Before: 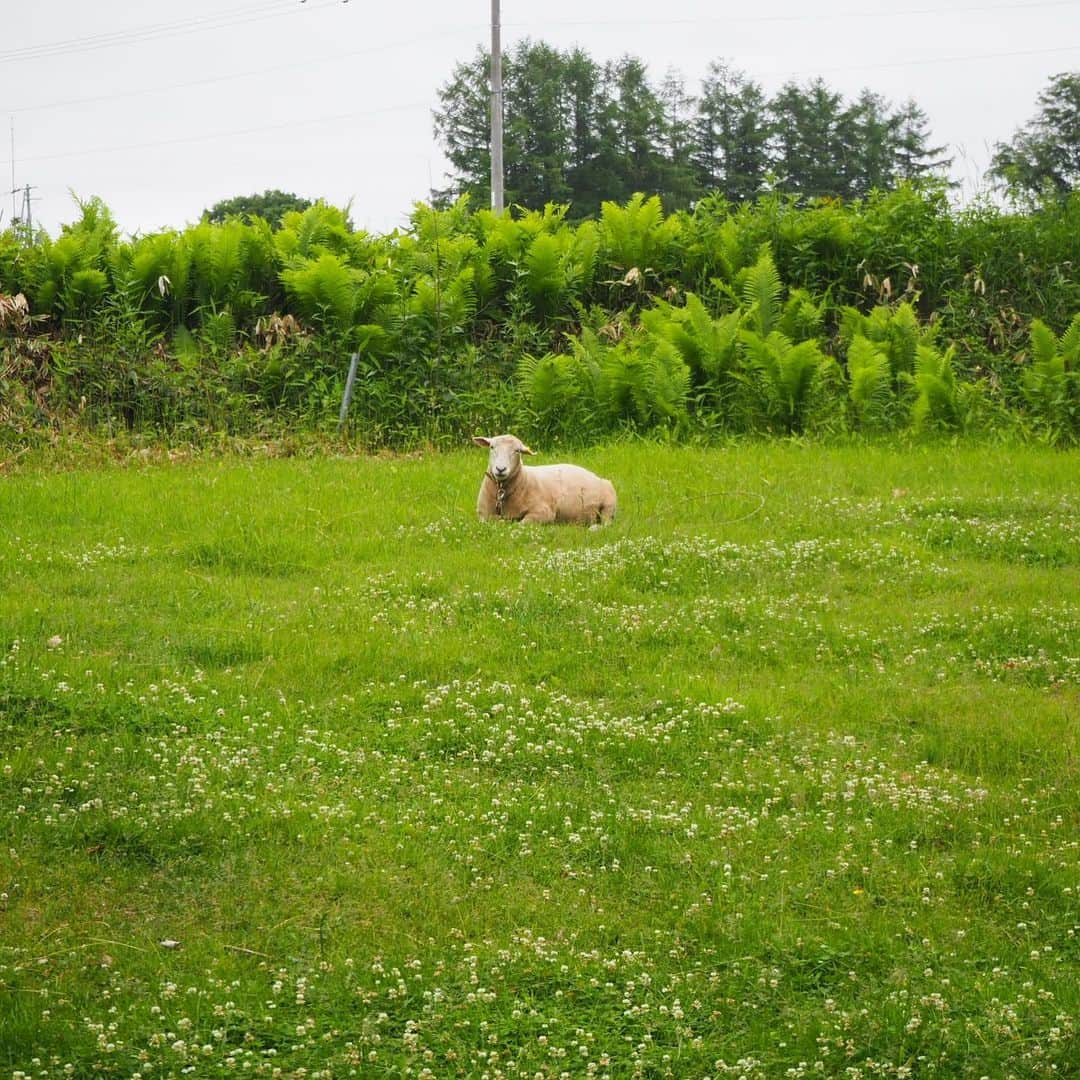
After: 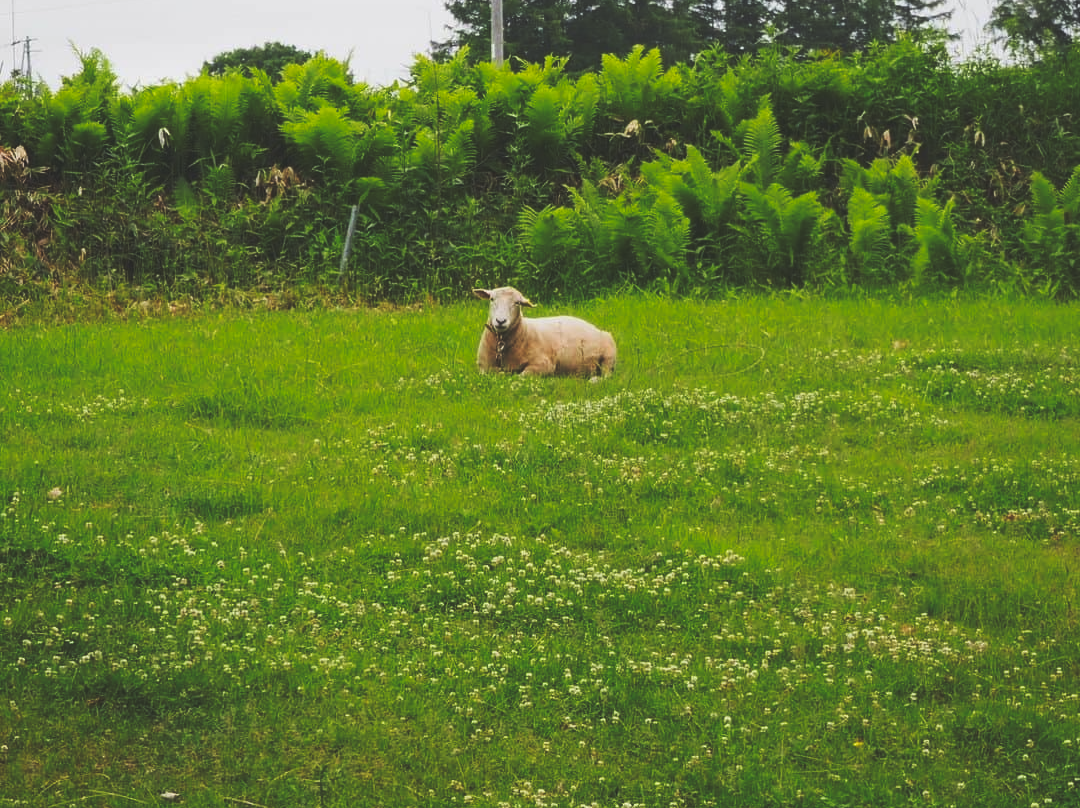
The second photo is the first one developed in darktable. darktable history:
tone curve: curves: ch0 [(0, 0.142) (0.384, 0.314) (0.752, 0.711) (0.991, 0.95)]; ch1 [(0.006, 0.129) (0.346, 0.384) (1, 1)]; ch2 [(0.003, 0.057) (0.261, 0.248) (1, 1)], preserve colors none
crop: top 13.747%, bottom 11.374%
